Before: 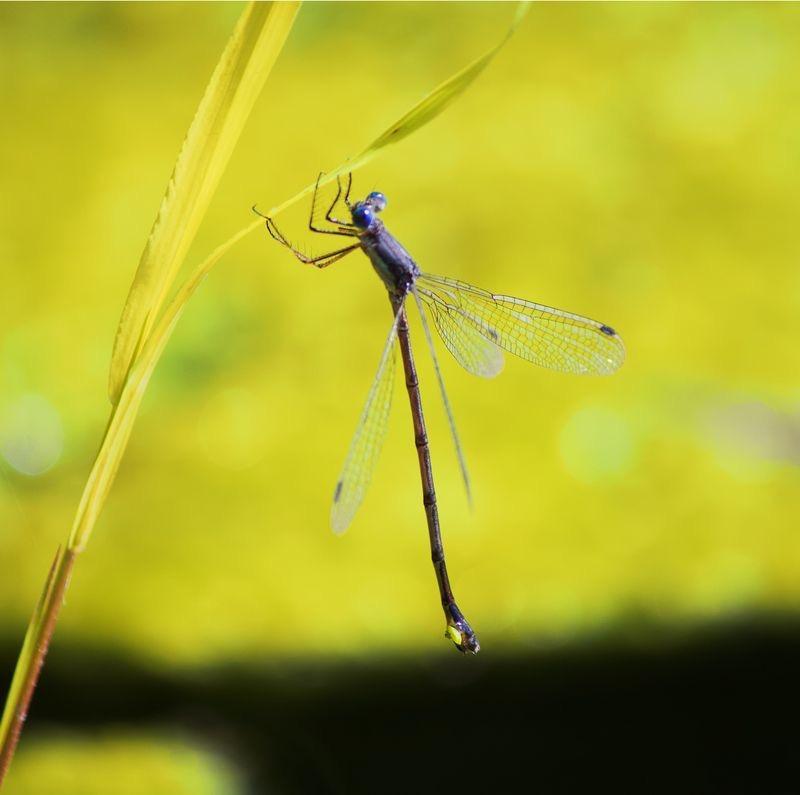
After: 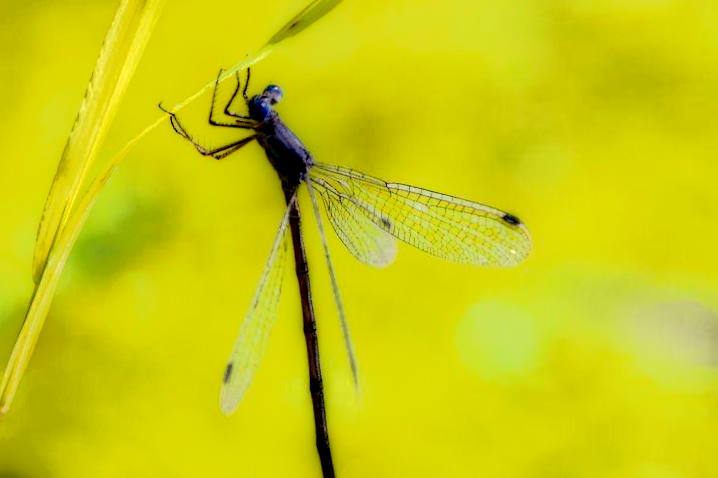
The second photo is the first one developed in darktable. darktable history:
crop: left 5.596%, top 10.314%, right 3.534%, bottom 19.395%
local contrast: highlights 0%, shadows 198%, detail 164%, midtone range 0.001
rotate and perspective: rotation 1.69°, lens shift (vertical) -0.023, lens shift (horizontal) -0.291, crop left 0.025, crop right 0.988, crop top 0.092, crop bottom 0.842
color balance: contrast 10%
